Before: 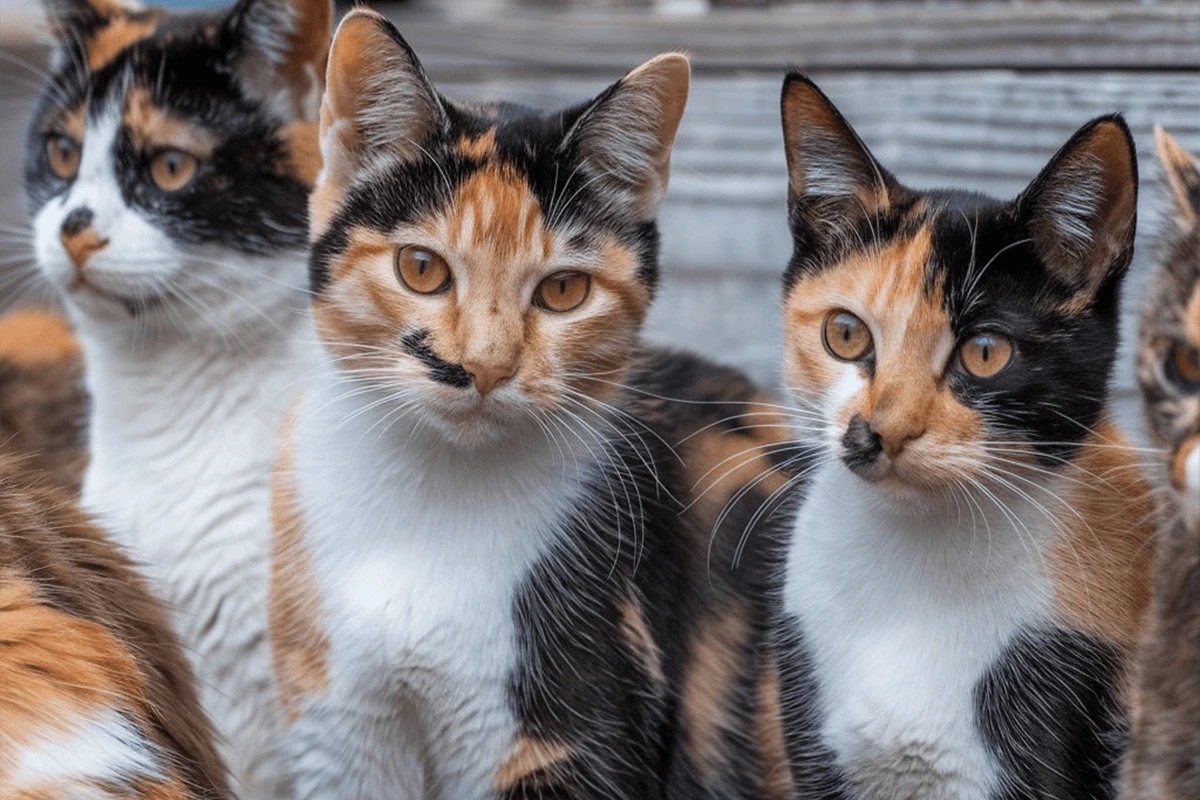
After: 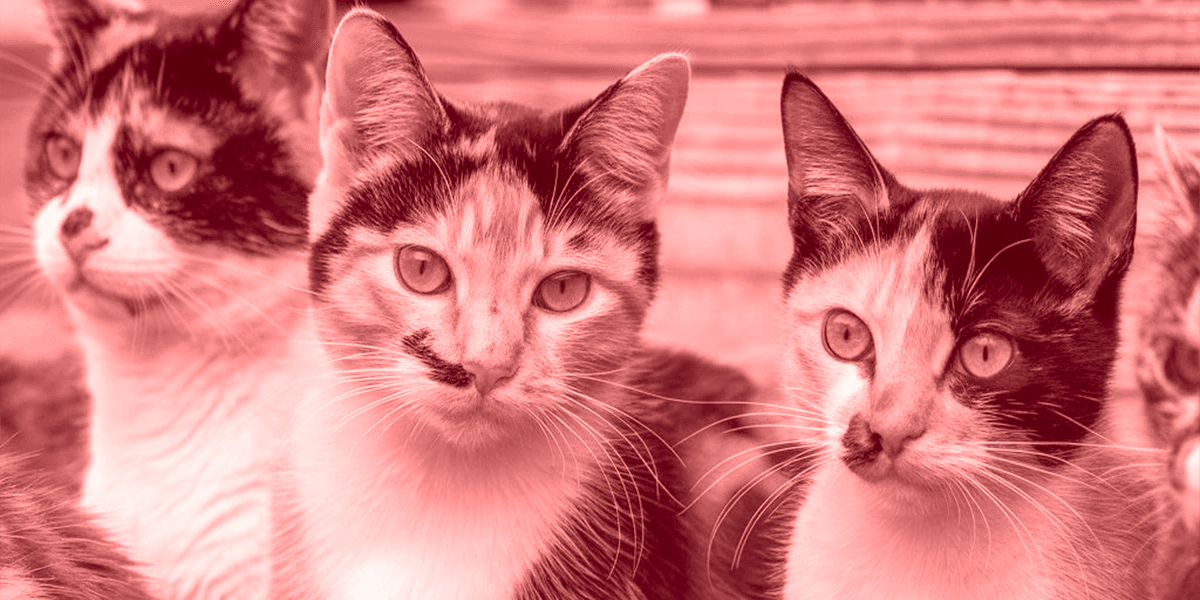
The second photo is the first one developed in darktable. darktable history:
colorize: saturation 60%, source mix 100%
crop: bottom 24.967%
